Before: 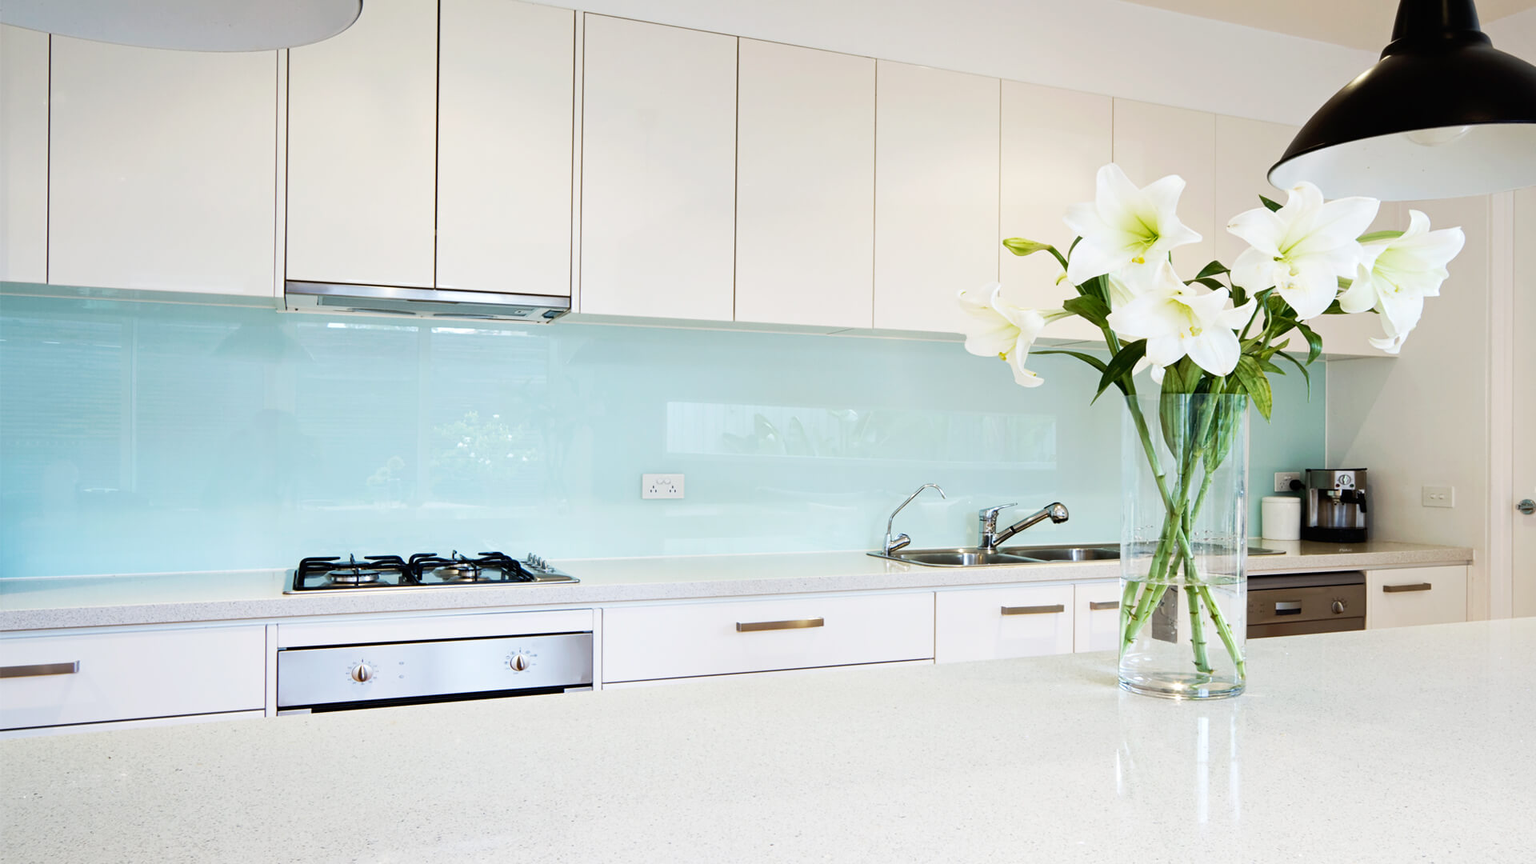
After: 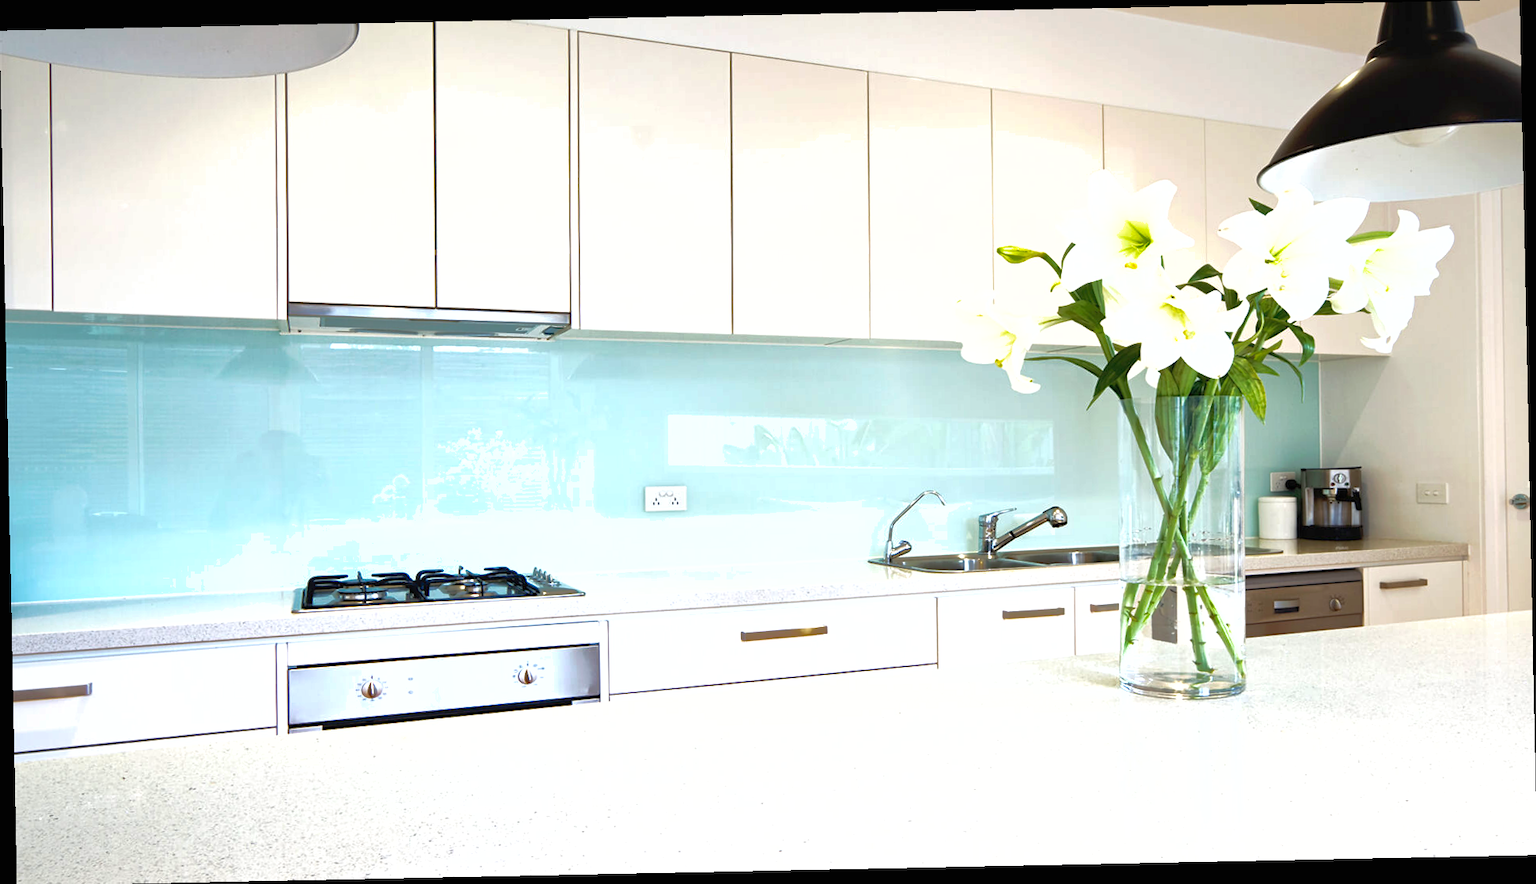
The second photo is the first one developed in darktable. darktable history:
rotate and perspective: rotation -1.17°, automatic cropping off
shadows and highlights: on, module defaults
exposure: black level correction 0, exposure 0.5 EV, compensate exposure bias true, compensate highlight preservation false
